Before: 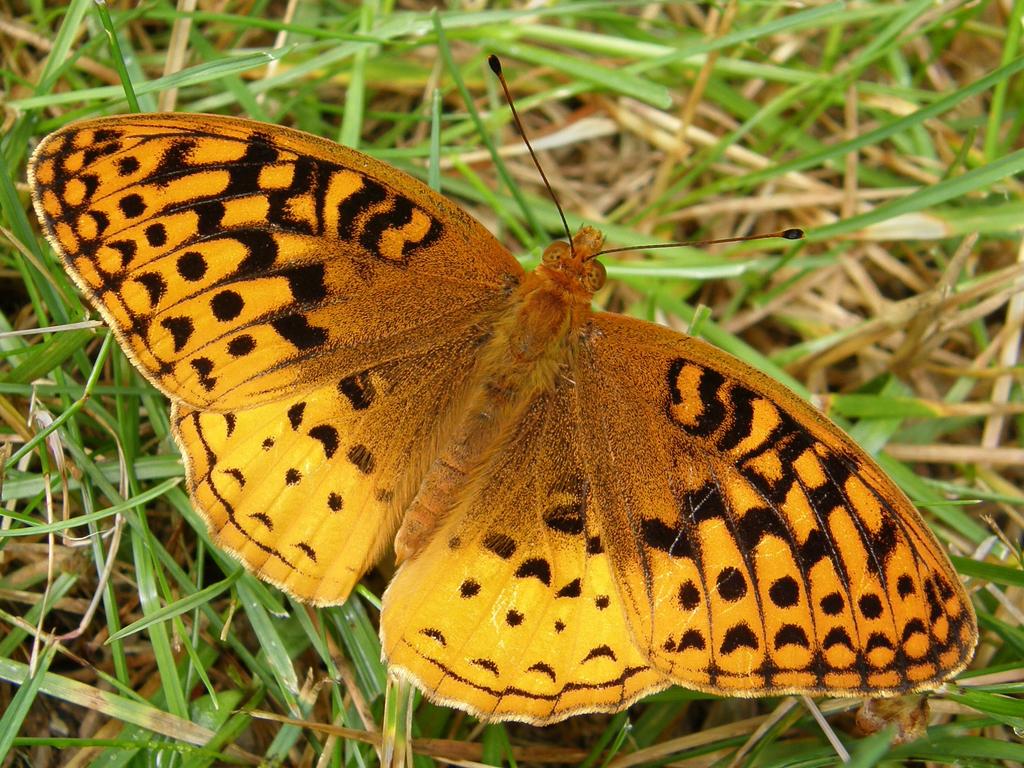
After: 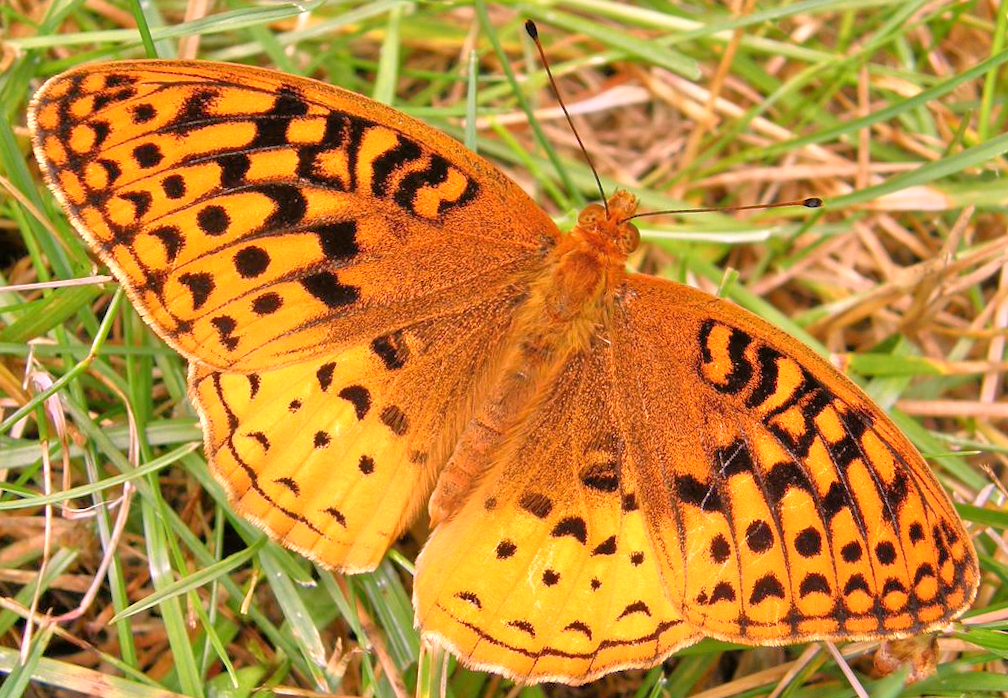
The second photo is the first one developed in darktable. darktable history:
white balance: red 1.188, blue 1.11
rotate and perspective: rotation -0.013°, lens shift (vertical) -0.027, lens shift (horizontal) 0.178, crop left 0.016, crop right 0.989, crop top 0.082, crop bottom 0.918
tone equalizer: -7 EV 0.15 EV, -6 EV 0.6 EV, -5 EV 1.15 EV, -4 EV 1.33 EV, -3 EV 1.15 EV, -2 EV 0.6 EV, -1 EV 0.15 EV, mask exposure compensation -0.5 EV
